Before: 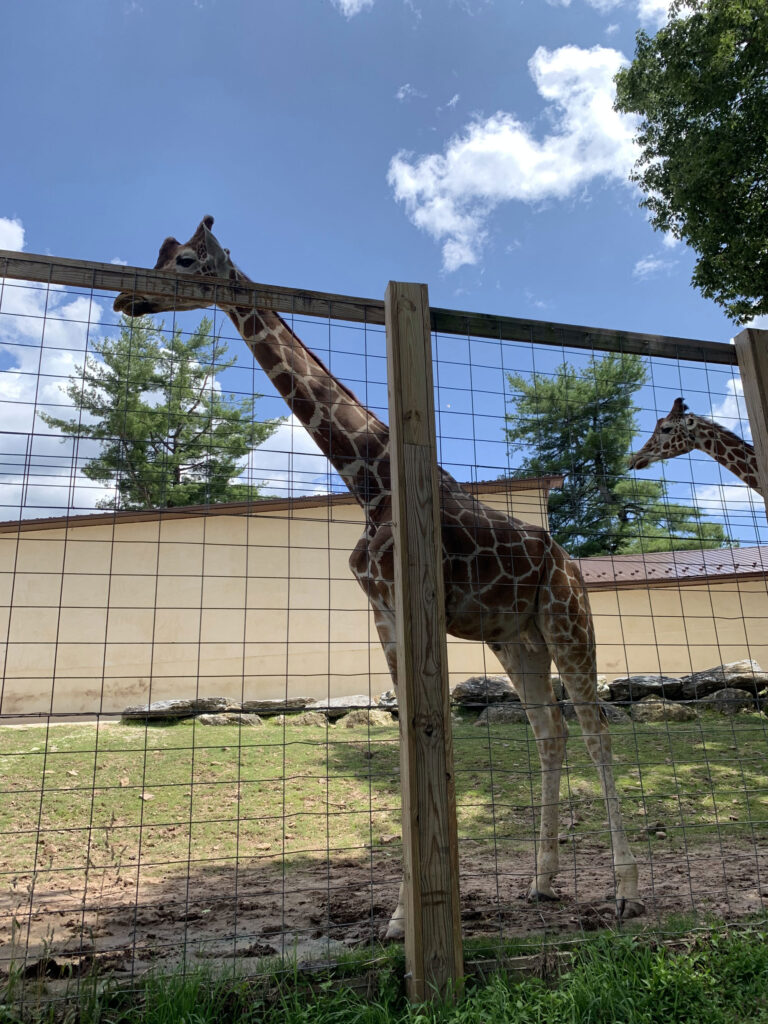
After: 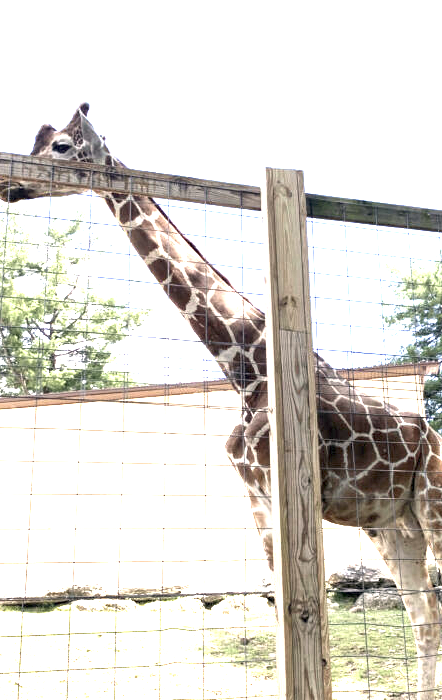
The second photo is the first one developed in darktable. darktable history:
exposure: exposure 2.994 EV, compensate highlight preservation false
color correction: highlights a* 5.52, highlights b* 5.22, saturation 0.676
crop: left 16.212%, top 11.203%, right 26.121%, bottom 20.403%
local contrast: mode bilateral grid, contrast 26, coarseness 50, detail 121%, midtone range 0.2
